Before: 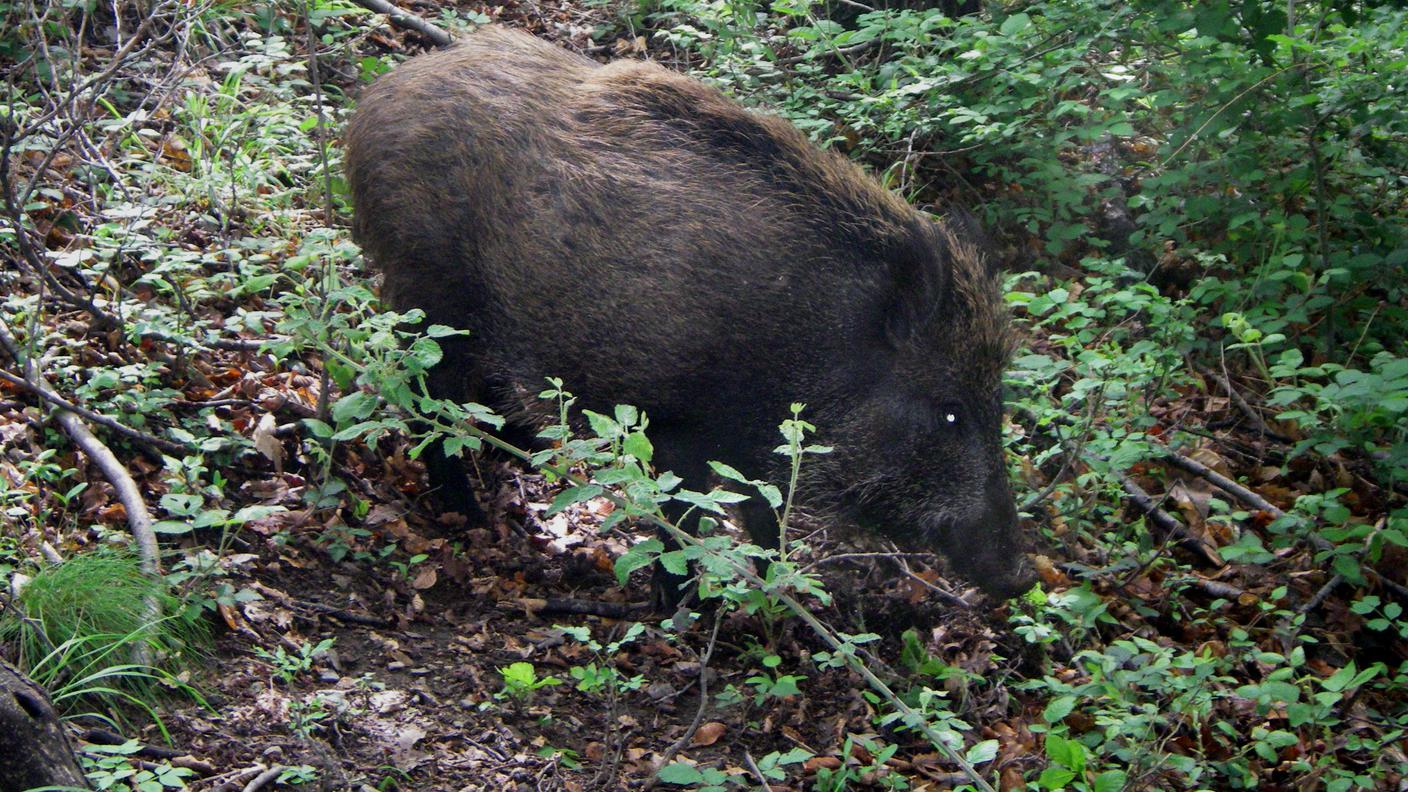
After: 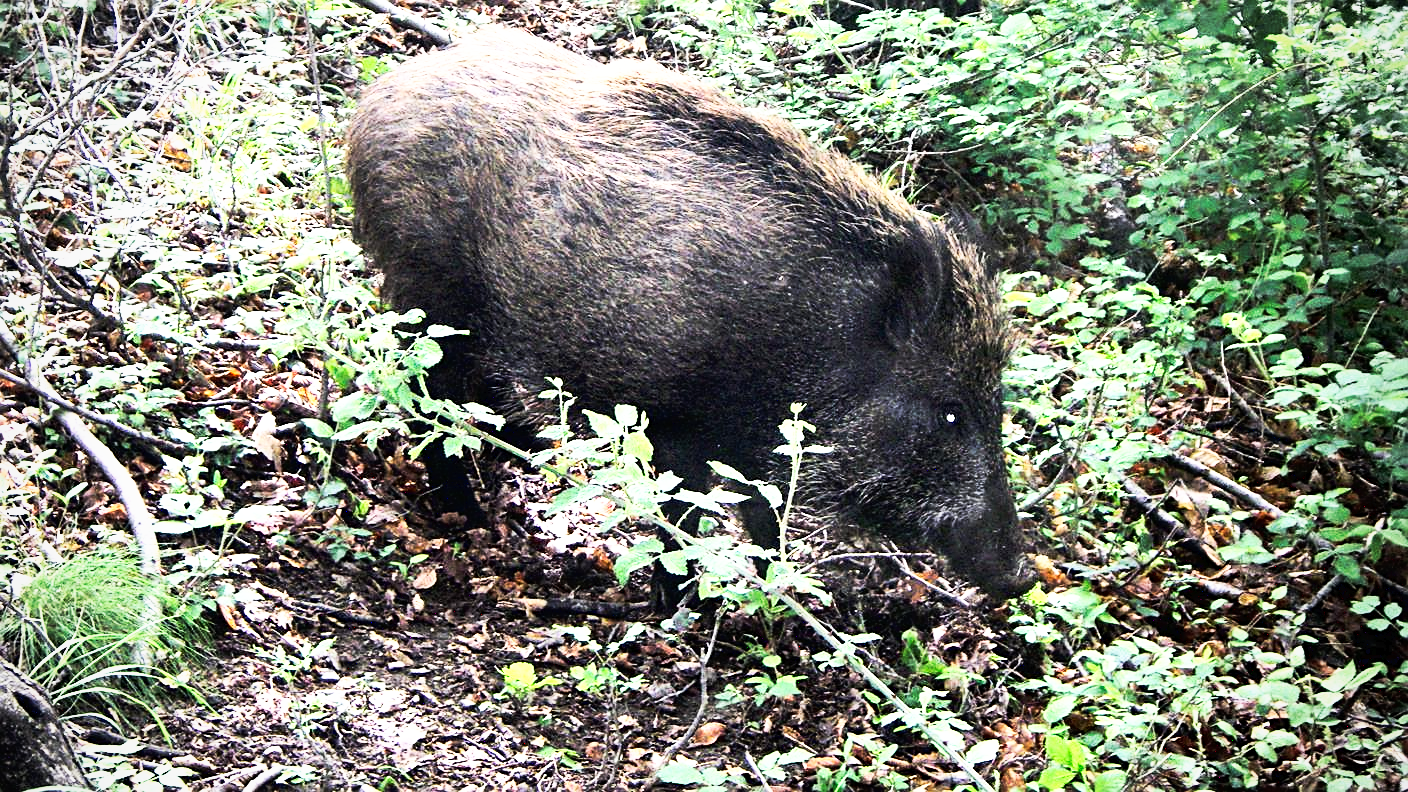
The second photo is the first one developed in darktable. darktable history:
sharpen: on, module defaults
base curve: curves: ch0 [(0, 0) (0.007, 0.004) (0.027, 0.03) (0.046, 0.07) (0.207, 0.54) (0.442, 0.872) (0.673, 0.972) (1, 1)]
vignetting: fall-off start 74.92%, brightness -0.156, width/height ratio 1.089
tone curve: curves: ch0 [(0, 0) (0.003, 0.01) (0.011, 0.017) (0.025, 0.035) (0.044, 0.068) (0.069, 0.109) (0.1, 0.144) (0.136, 0.185) (0.177, 0.231) (0.224, 0.279) (0.277, 0.346) (0.335, 0.42) (0.399, 0.5) (0.468, 0.603) (0.543, 0.712) (0.623, 0.808) (0.709, 0.883) (0.801, 0.957) (0.898, 0.993) (1, 1)], preserve colors none
